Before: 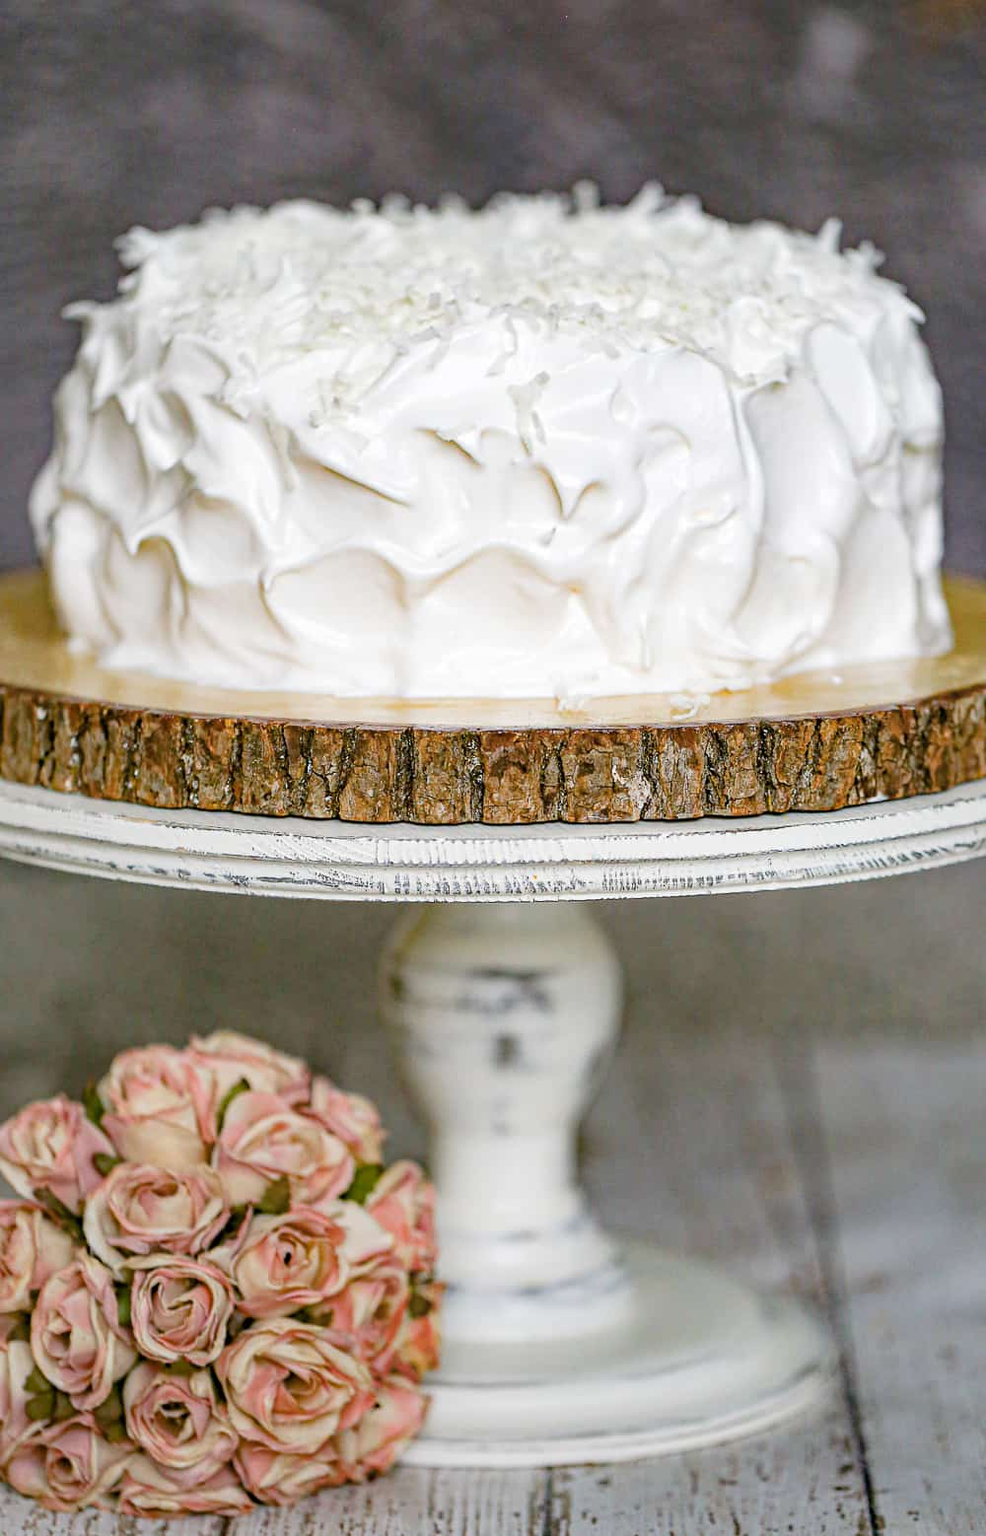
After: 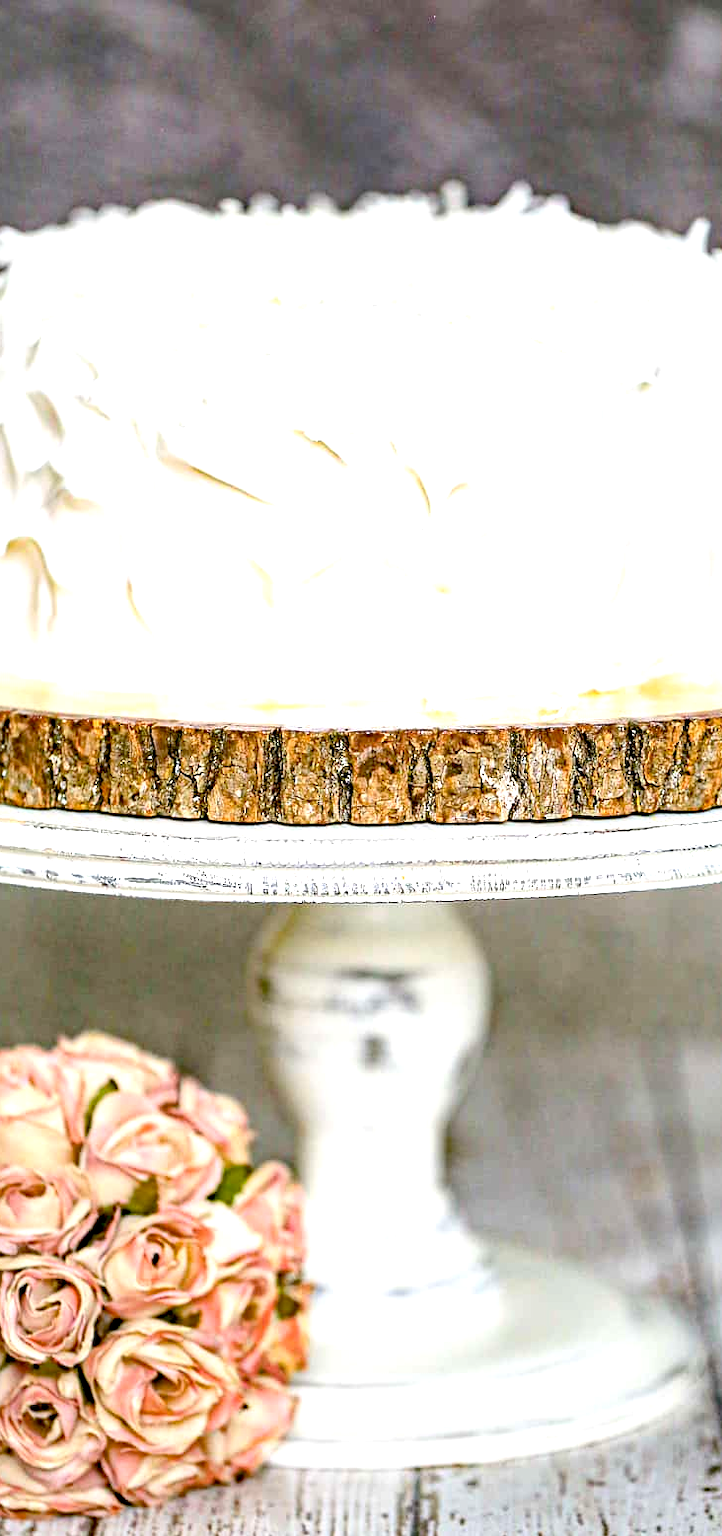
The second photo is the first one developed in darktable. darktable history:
contrast brightness saturation: contrast 0.1, brightness 0.02, saturation 0.02
crop: left 13.443%, right 13.31%
exposure: black level correction 0.01, exposure 1 EV, compensate highlight preservation false
base curve: curves: ch0 [(0, 0) (0.303, 0.277) (1, 1)]
